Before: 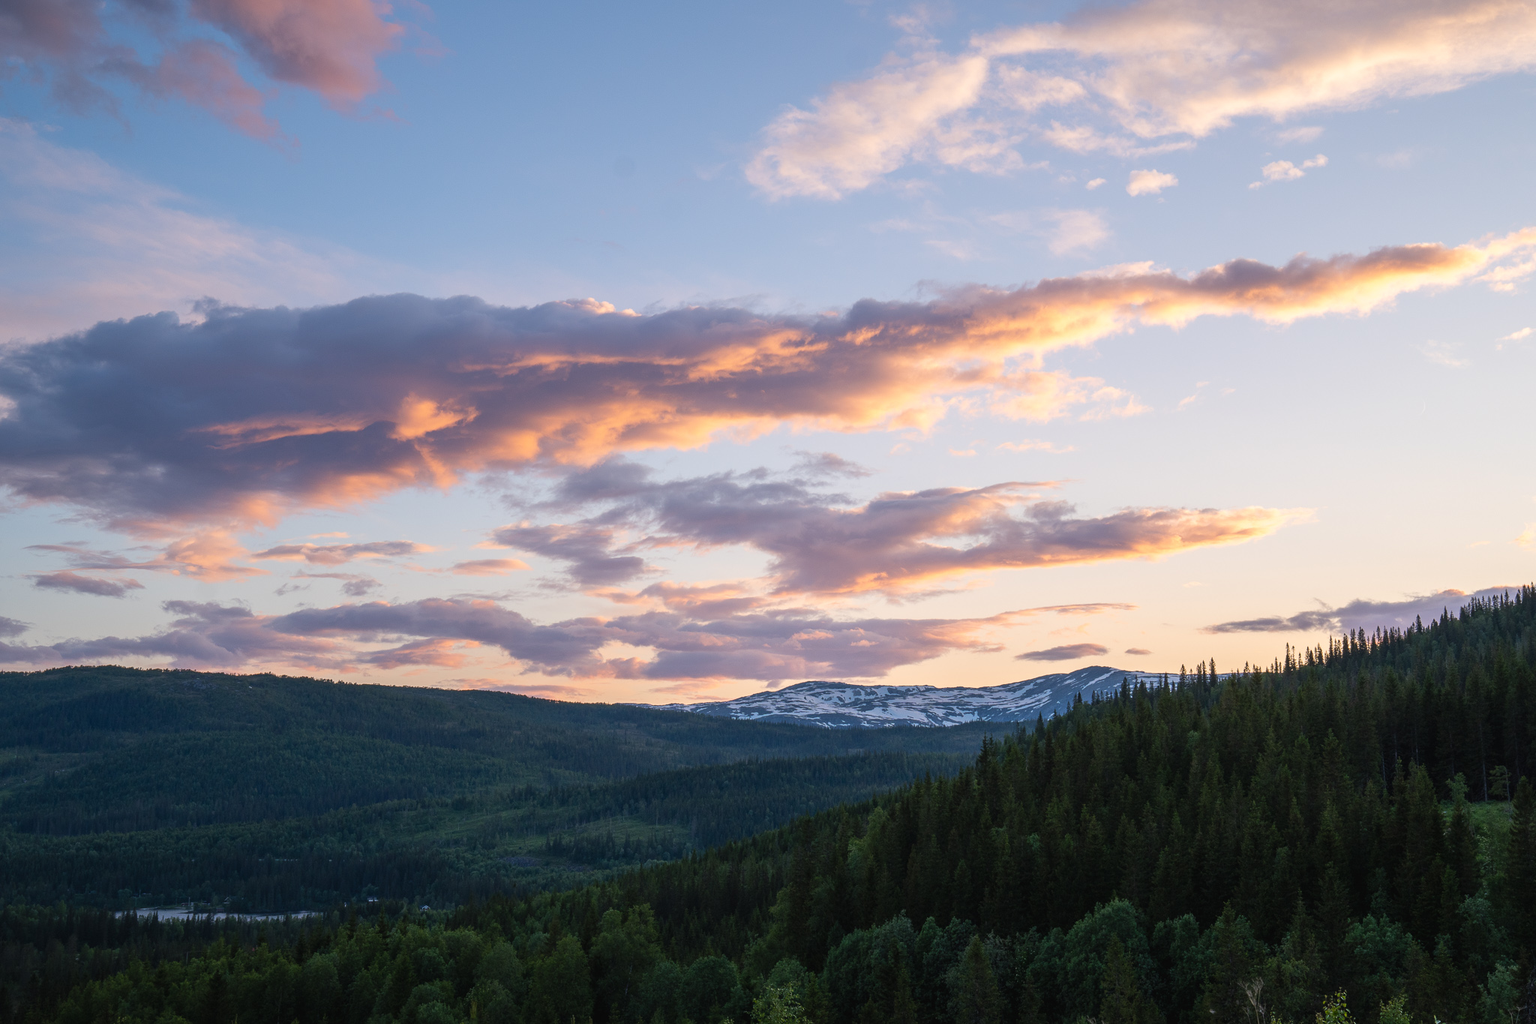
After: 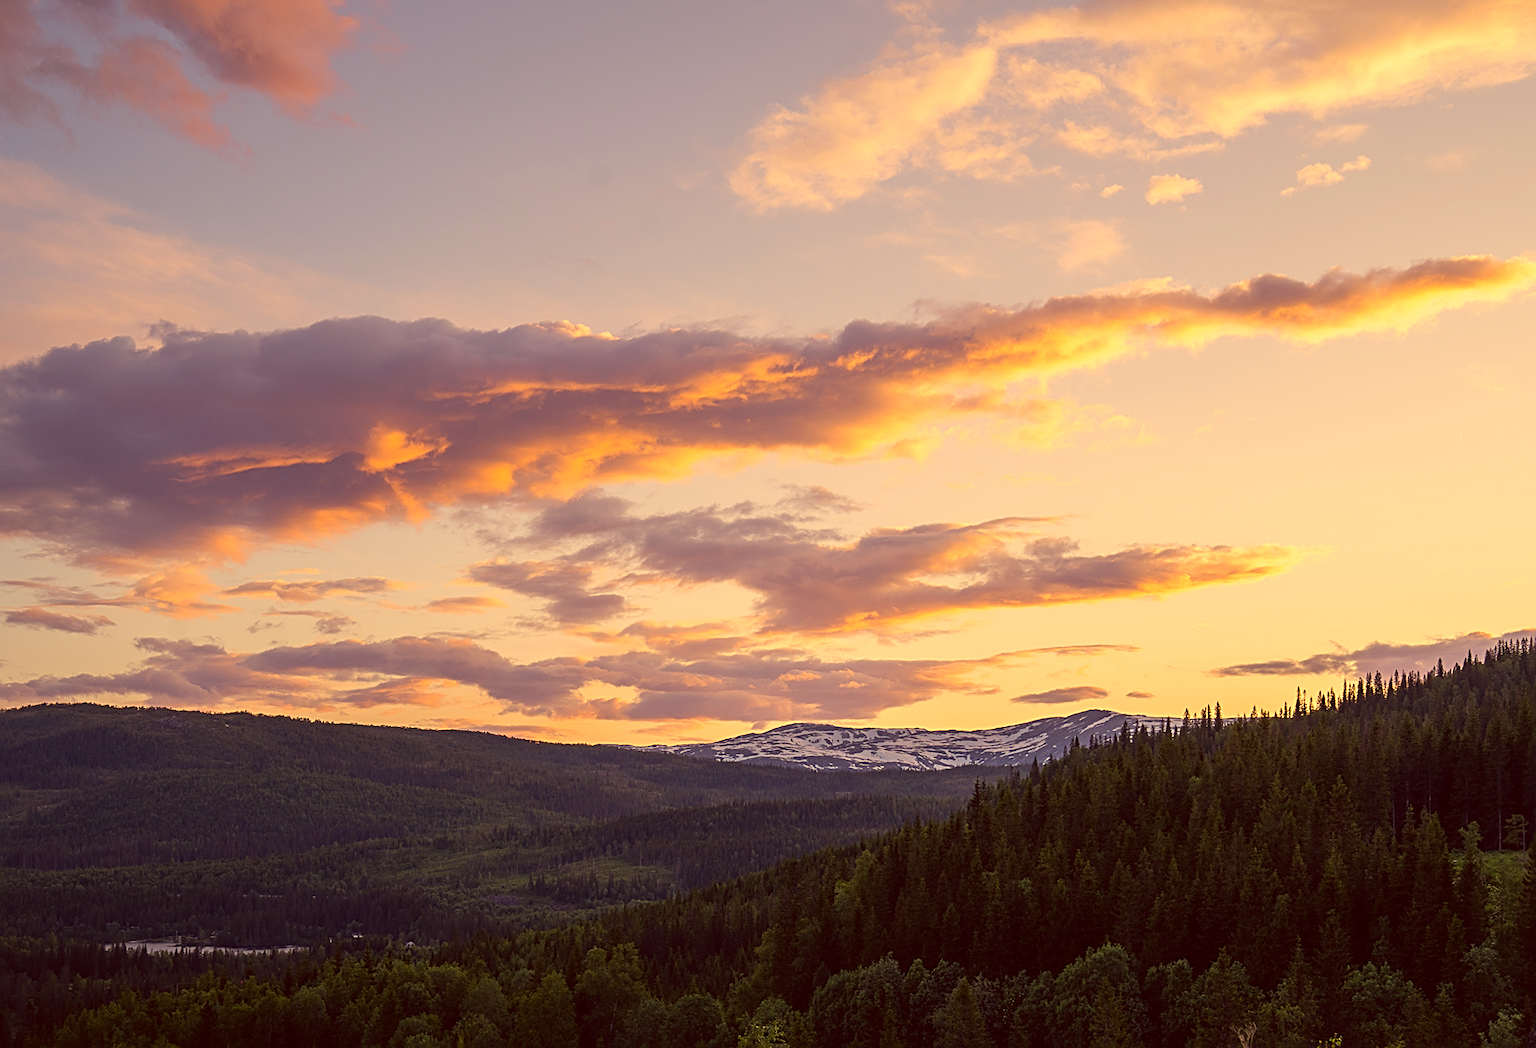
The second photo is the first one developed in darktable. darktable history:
color correction: highlights a* 10.12, highlights b* 39.04, shadows a* 14.62, shadows b* 3.37
rotate and perspective: rotation 0.074°, lens shift (vertical) 0.096, lens shift (horizontal) -0.041, crop left 0.043, crop right 0.952, crop top 0.024, crop bottom 0.979
sharpen: radius 2.584, amount 0.688
